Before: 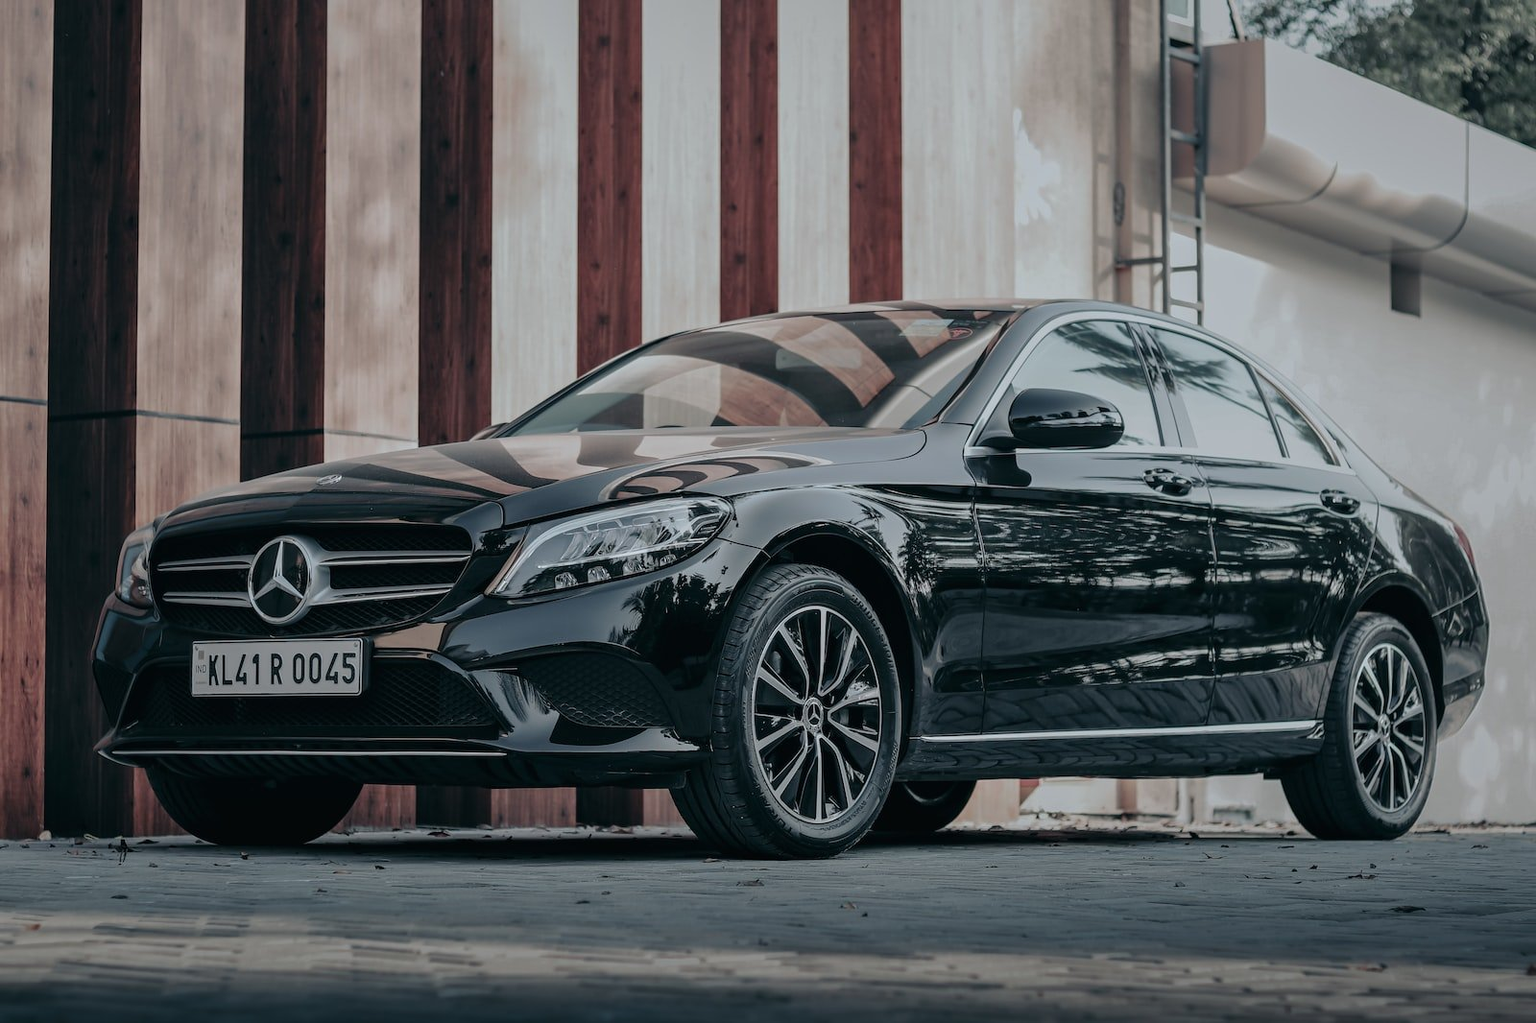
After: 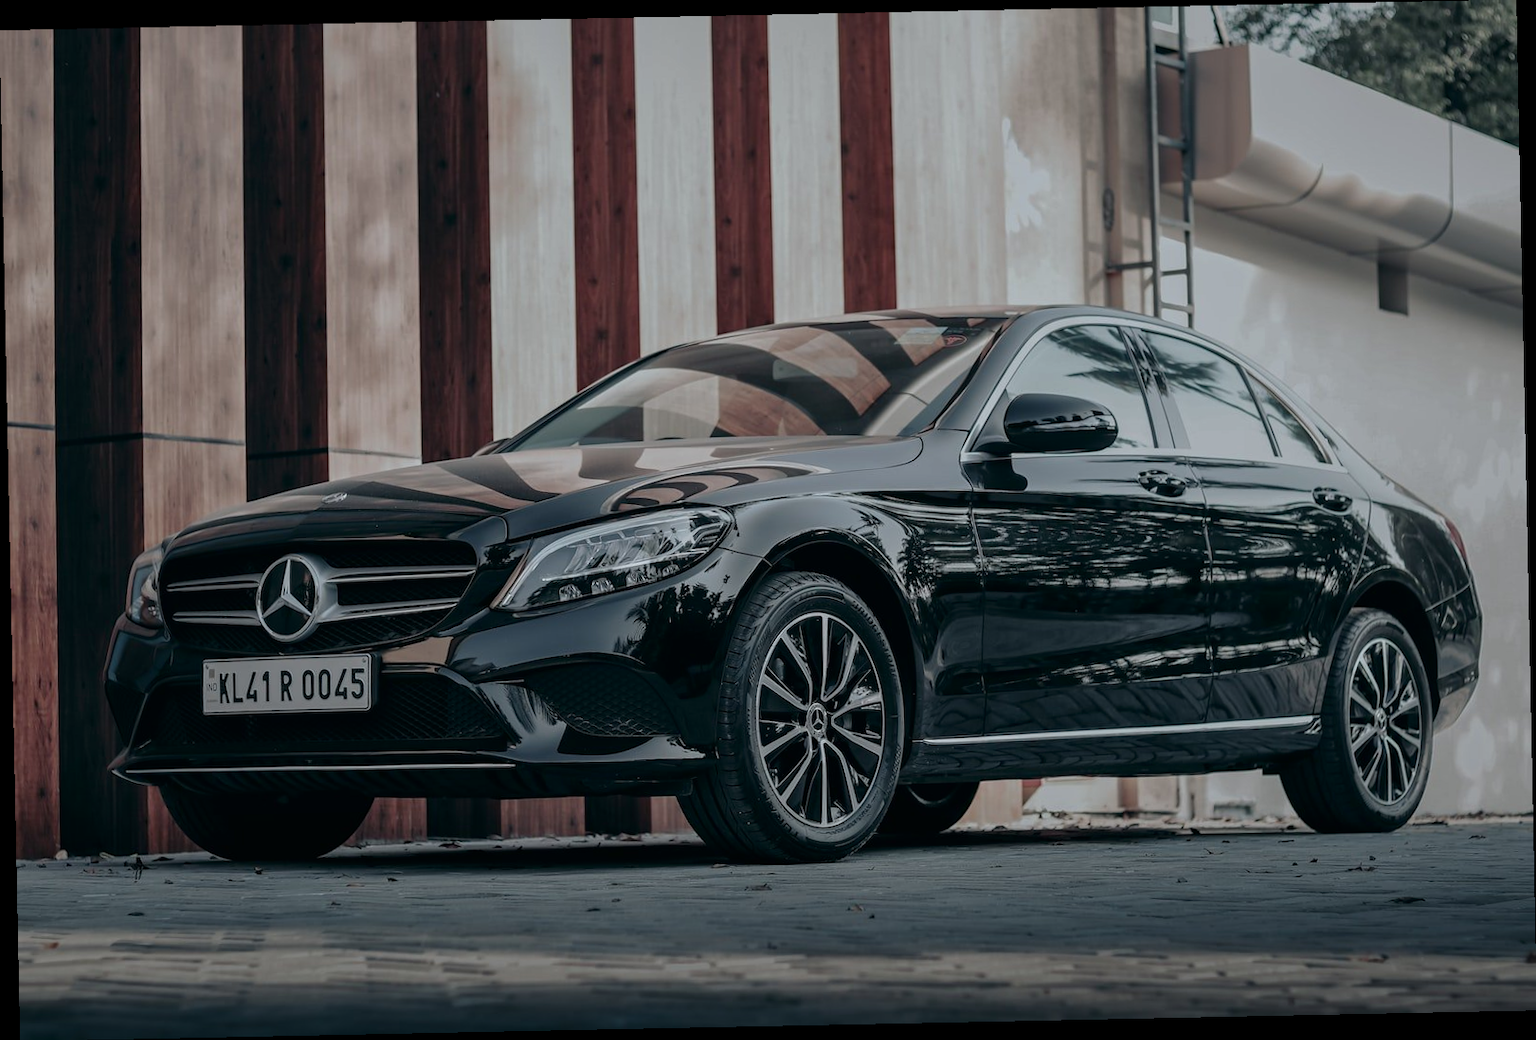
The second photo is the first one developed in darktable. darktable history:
contrast brightness saturation: brightness -0.09
rotate and perspective: rotation -1.17°, automatic cropping off
